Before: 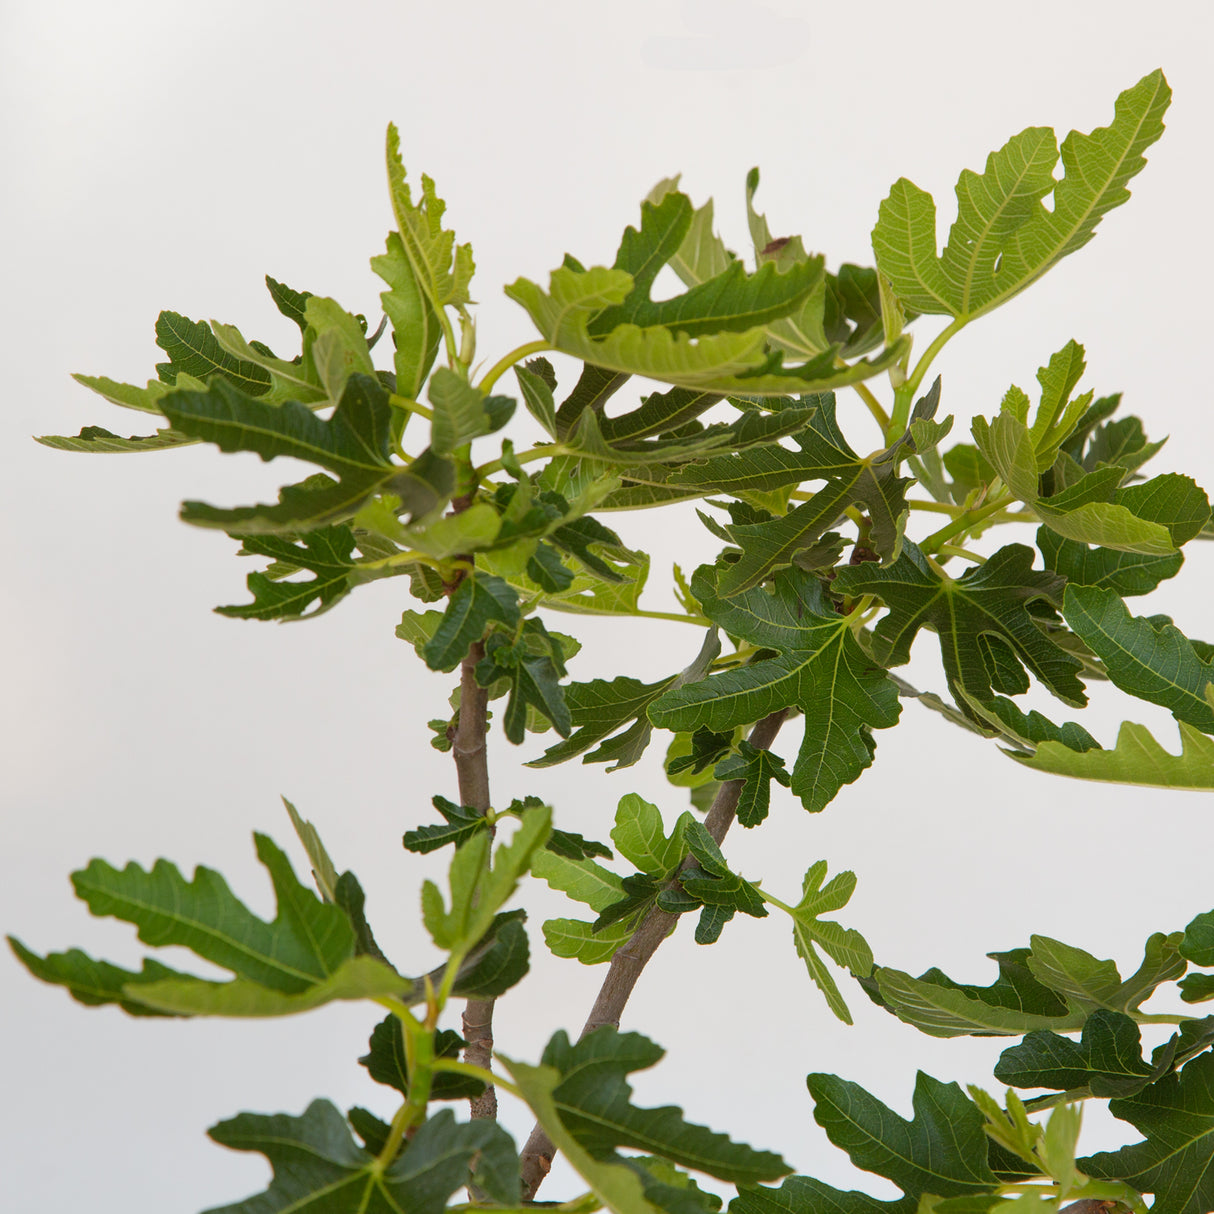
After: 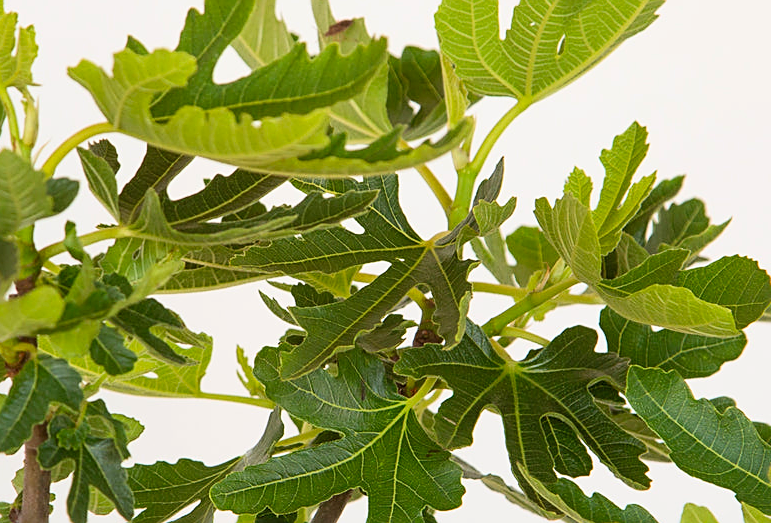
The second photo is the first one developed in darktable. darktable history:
crop: left 36.053%, top 18.026%, right 0.407%, bottom 38.856%
contrast brightness saturation: contrast 0.197, brightness 0.165, saturation 0.225
sharpen: on, module defaults
